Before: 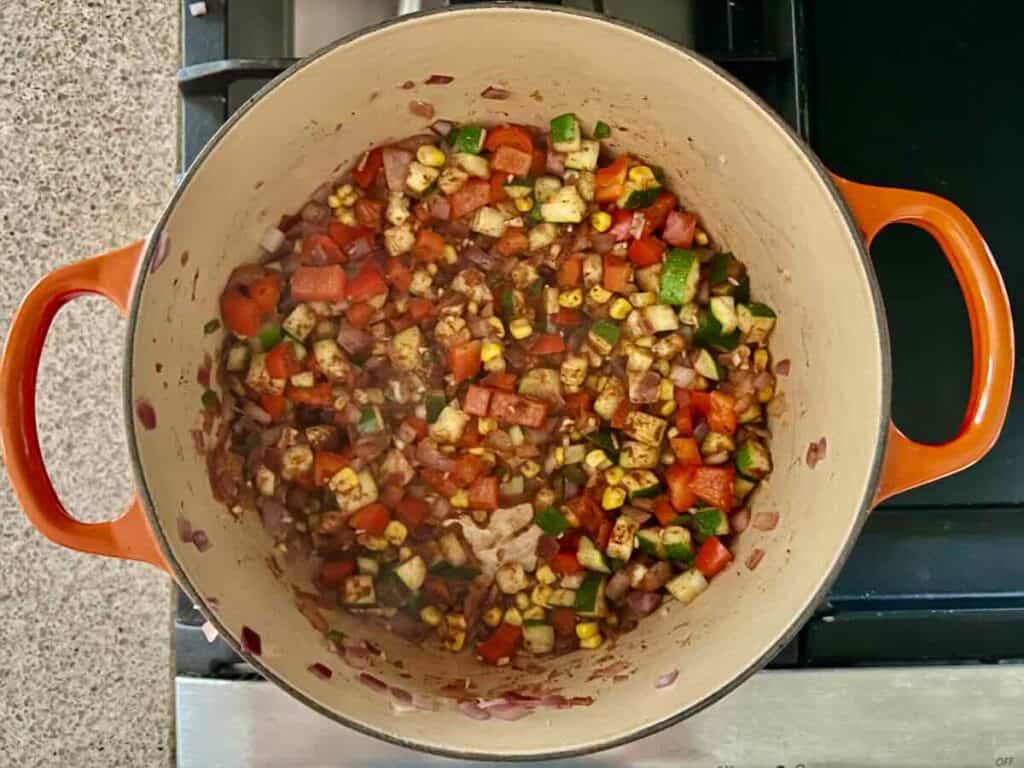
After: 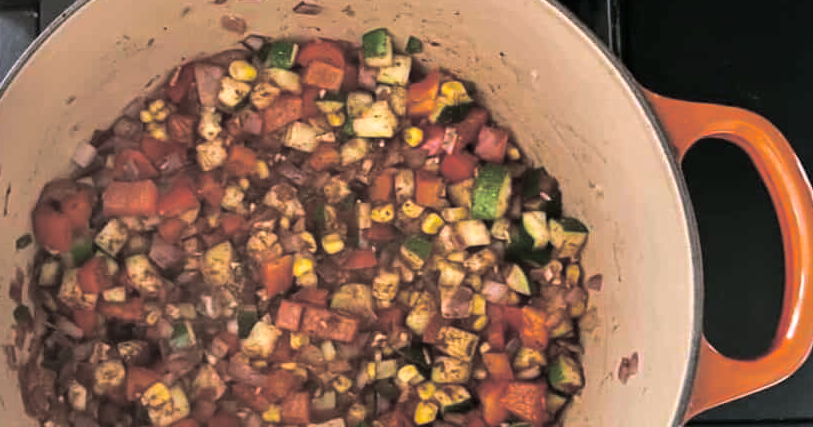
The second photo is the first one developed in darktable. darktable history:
split-toning: shadows › hue 43.2°, shadows › saturation 0, highlights › hue 50.4°, highlights › saturation 1
crop: left 18.38%, top 11.092%, right 2.134%, bottom 33.217%
white balance: red 1.066, blue 1.119
color balance rgb: global vibrance 10%
